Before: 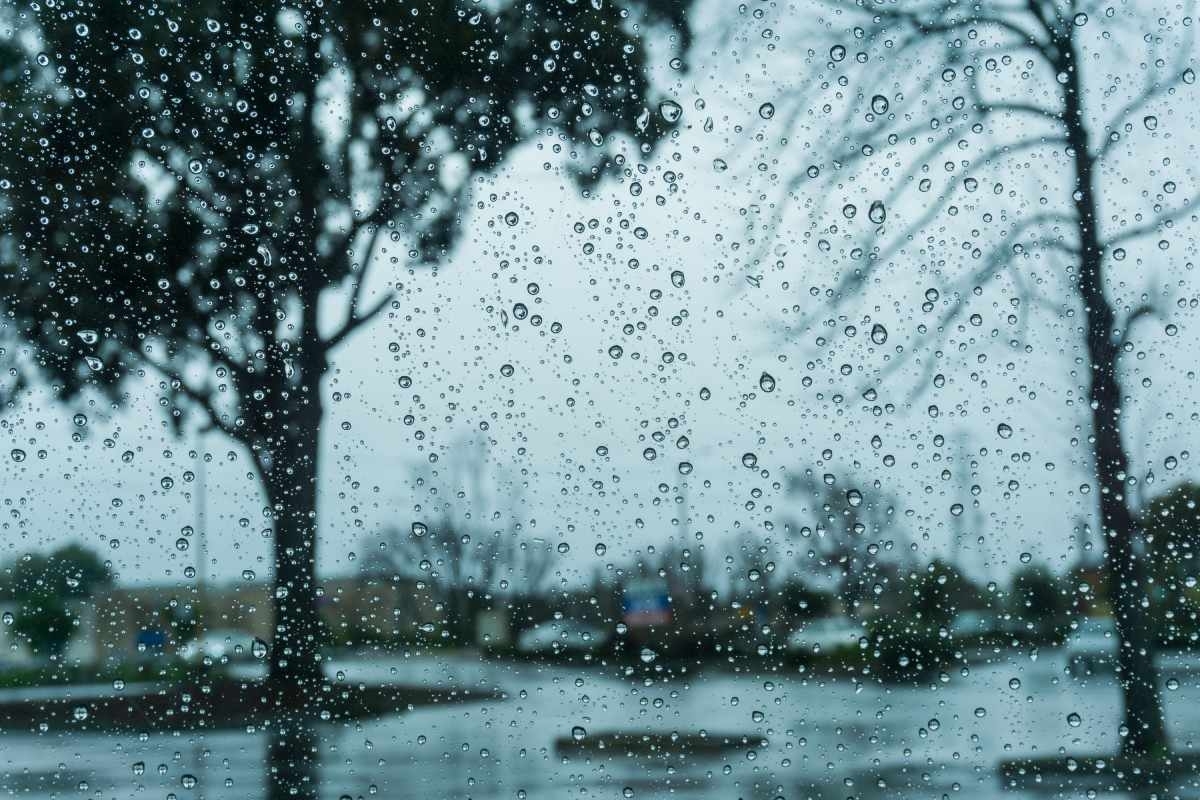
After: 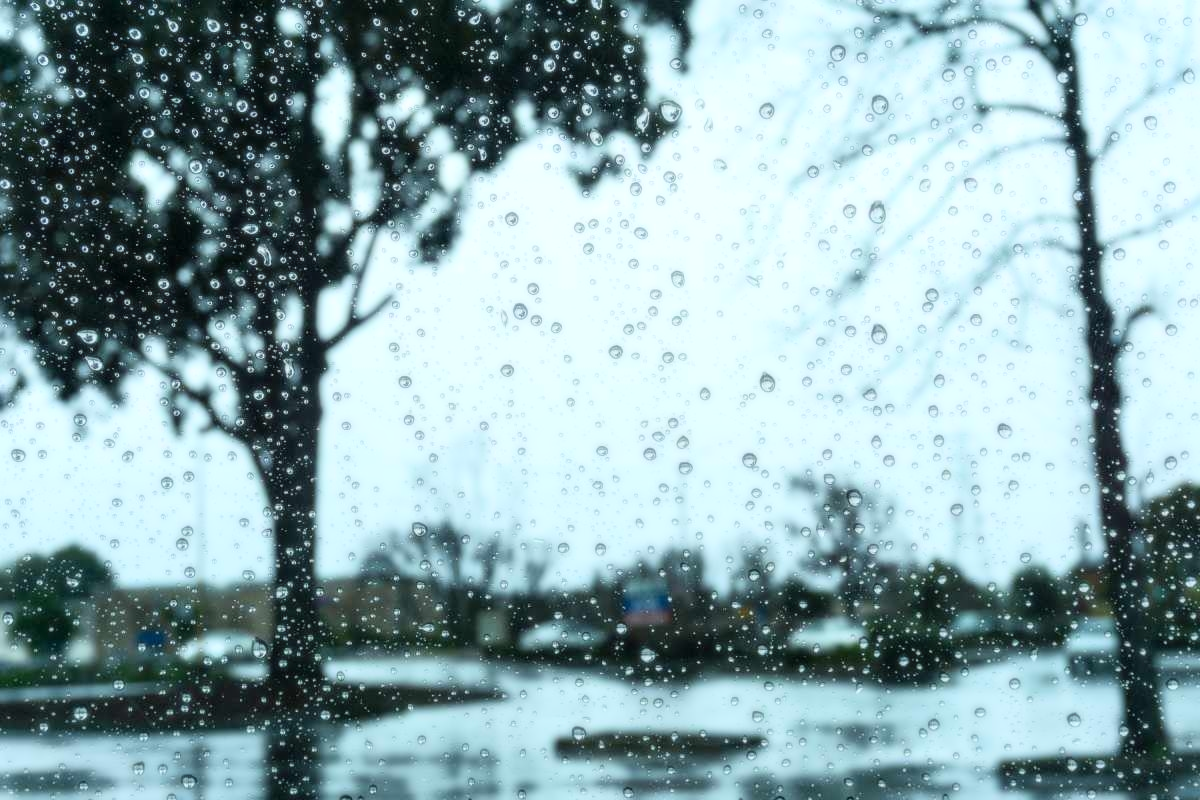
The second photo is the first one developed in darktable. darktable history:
bloom: size 0%, threshold 54.82%, strength 8.31%
color zones: curves: ch0 [(0, 0.465) (0.092, 0.596) (0.289, 0.464) (0.429, 0.453) (0.571, 0.464) (0.714, 0.455) (0.857, 0.462) (1, 0.465)]
tone curve: curves: ch0 [(0, 0) (0.584, 0.595) (1, 1)], preserve colors none
